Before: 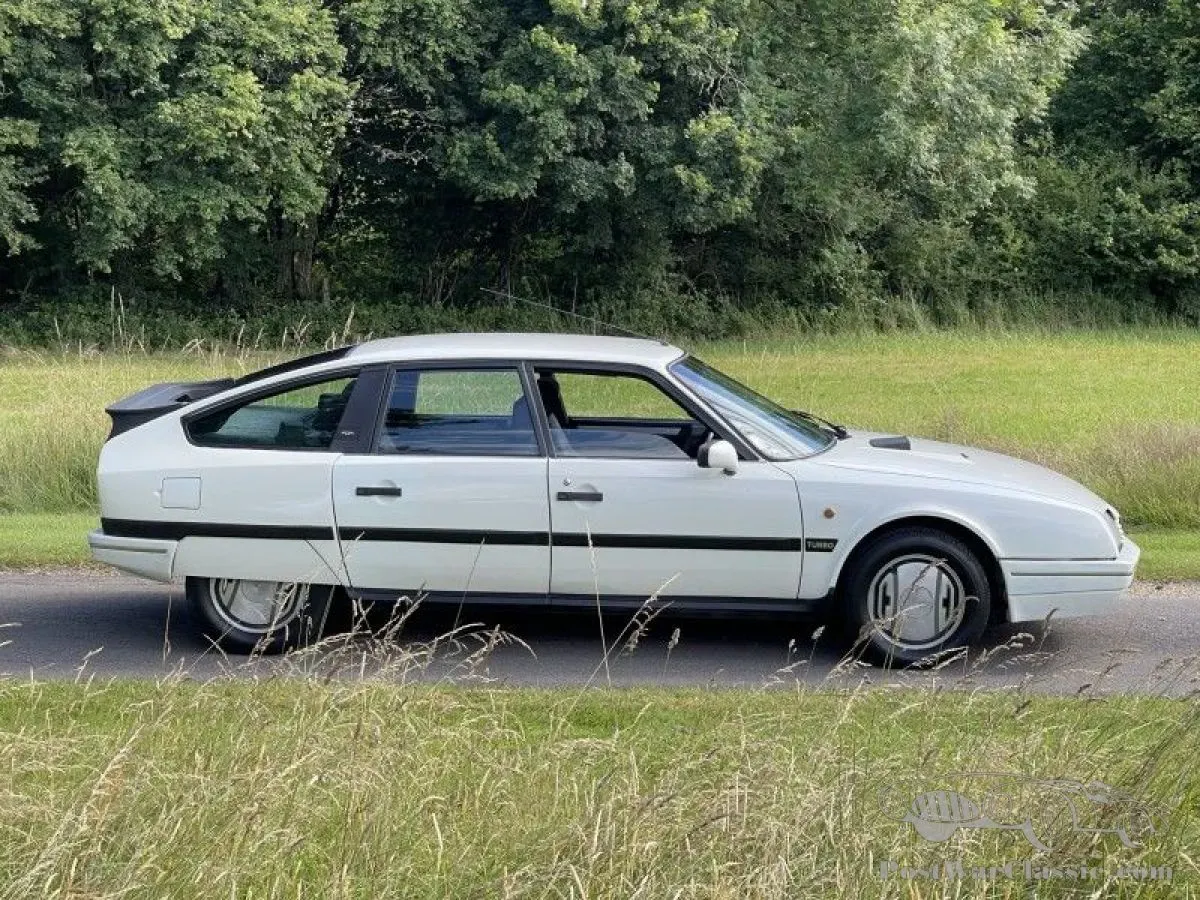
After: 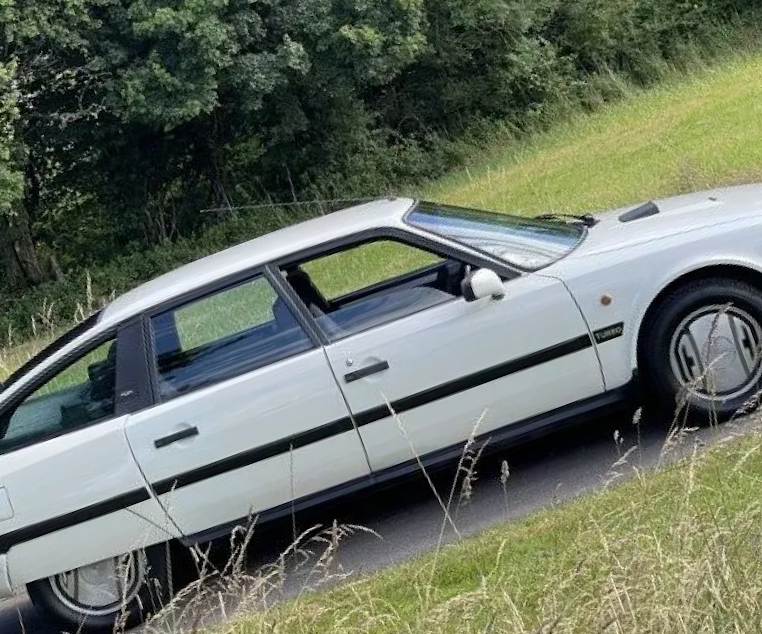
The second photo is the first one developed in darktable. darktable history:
crop and rotate: angle 20.46°, left 6.907%, right 3.985%, bottom 1.157%
